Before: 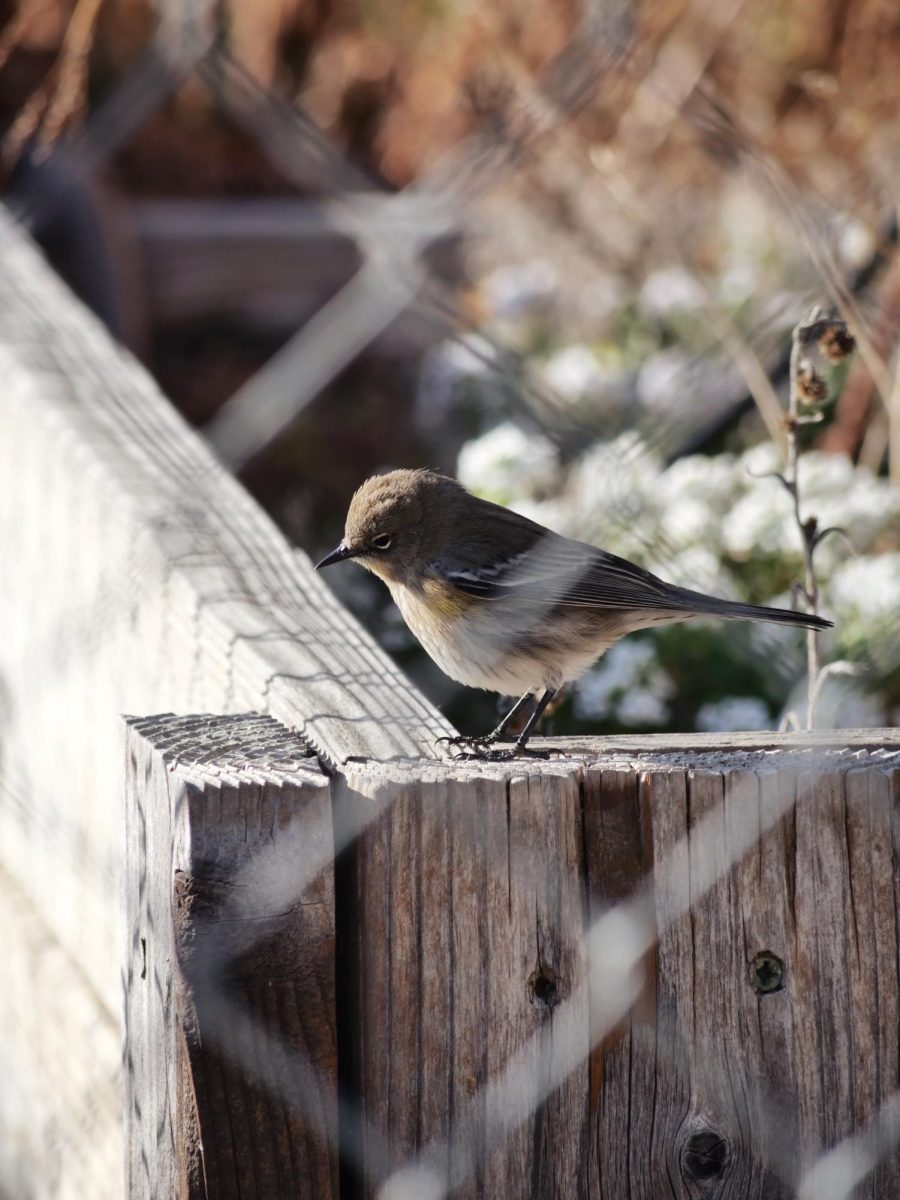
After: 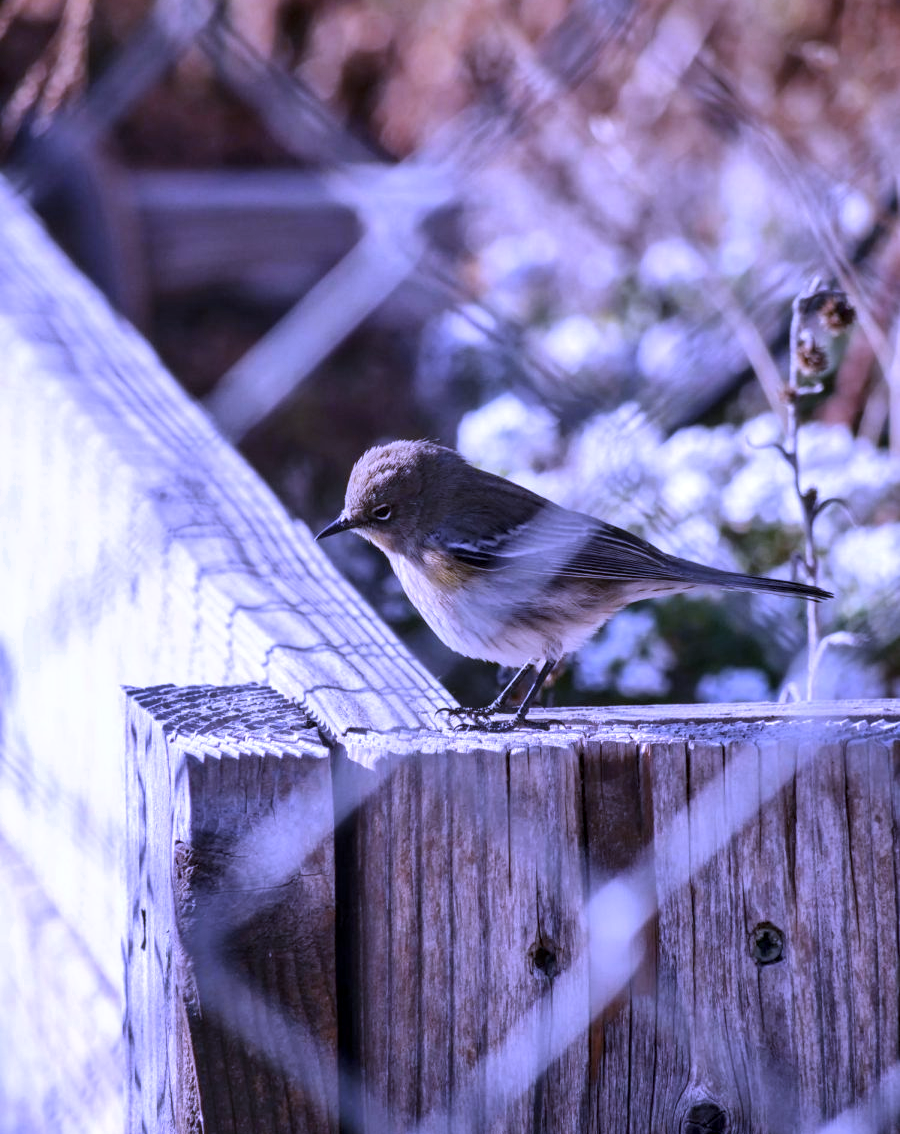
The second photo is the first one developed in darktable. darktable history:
white balance: red 0.98, blue 1.61
crop and rotate: top 2.479%, bottom 3.018%
shadows and highlights: shadows 35, highlights -35, soften with gaussian
local contrast: on, module defaults
